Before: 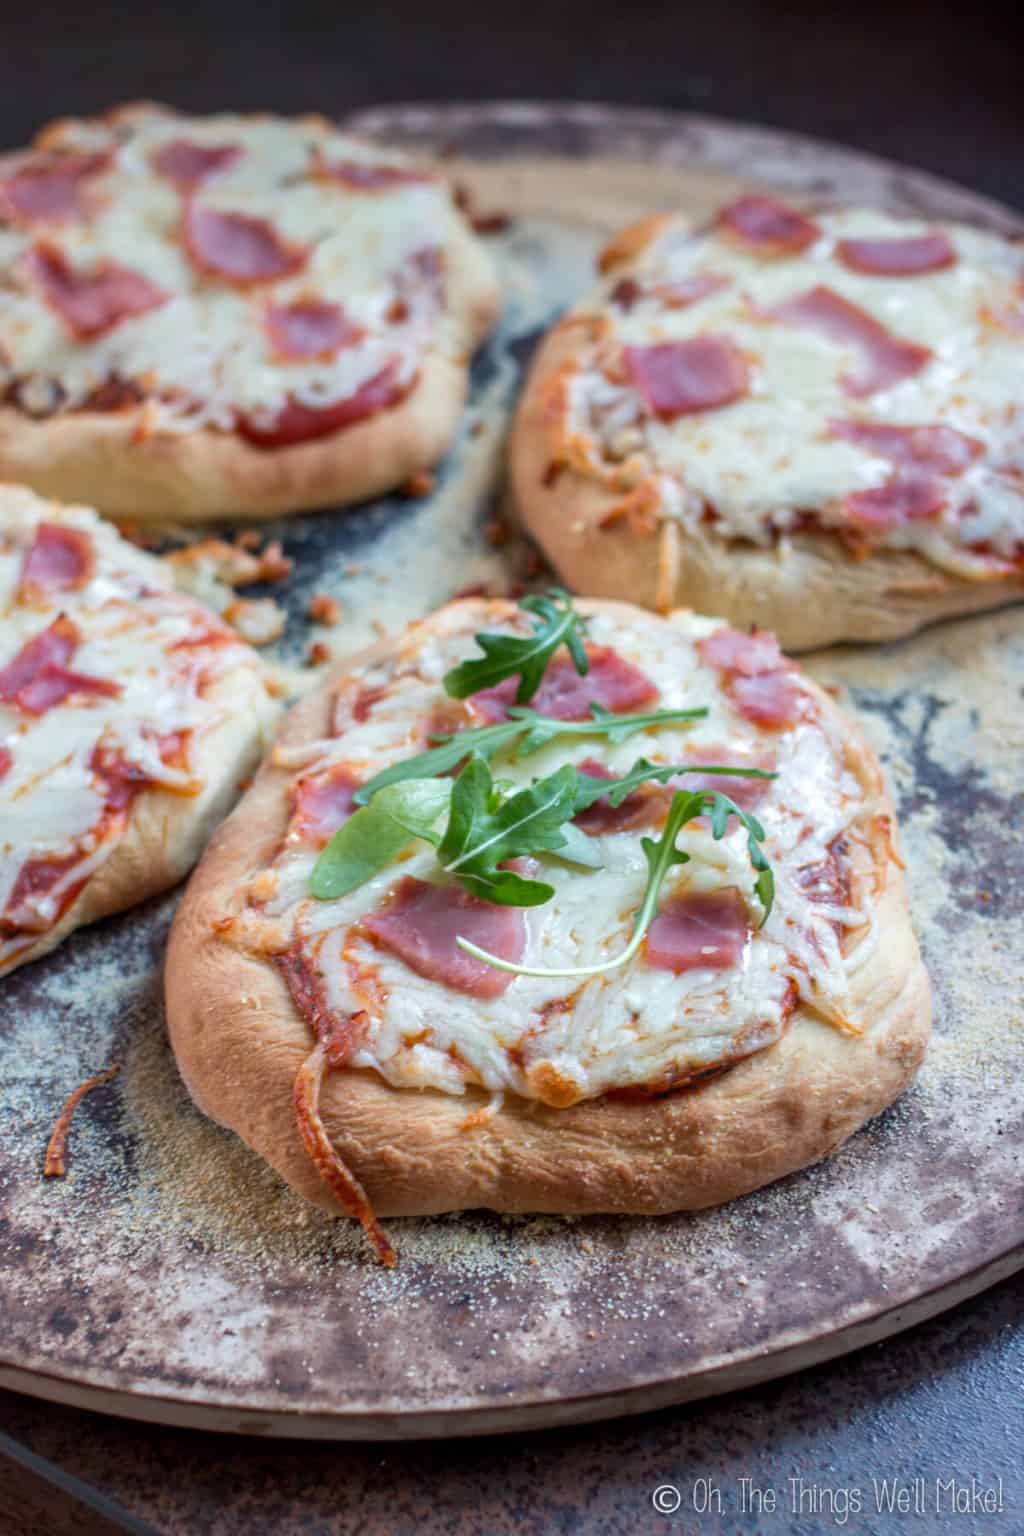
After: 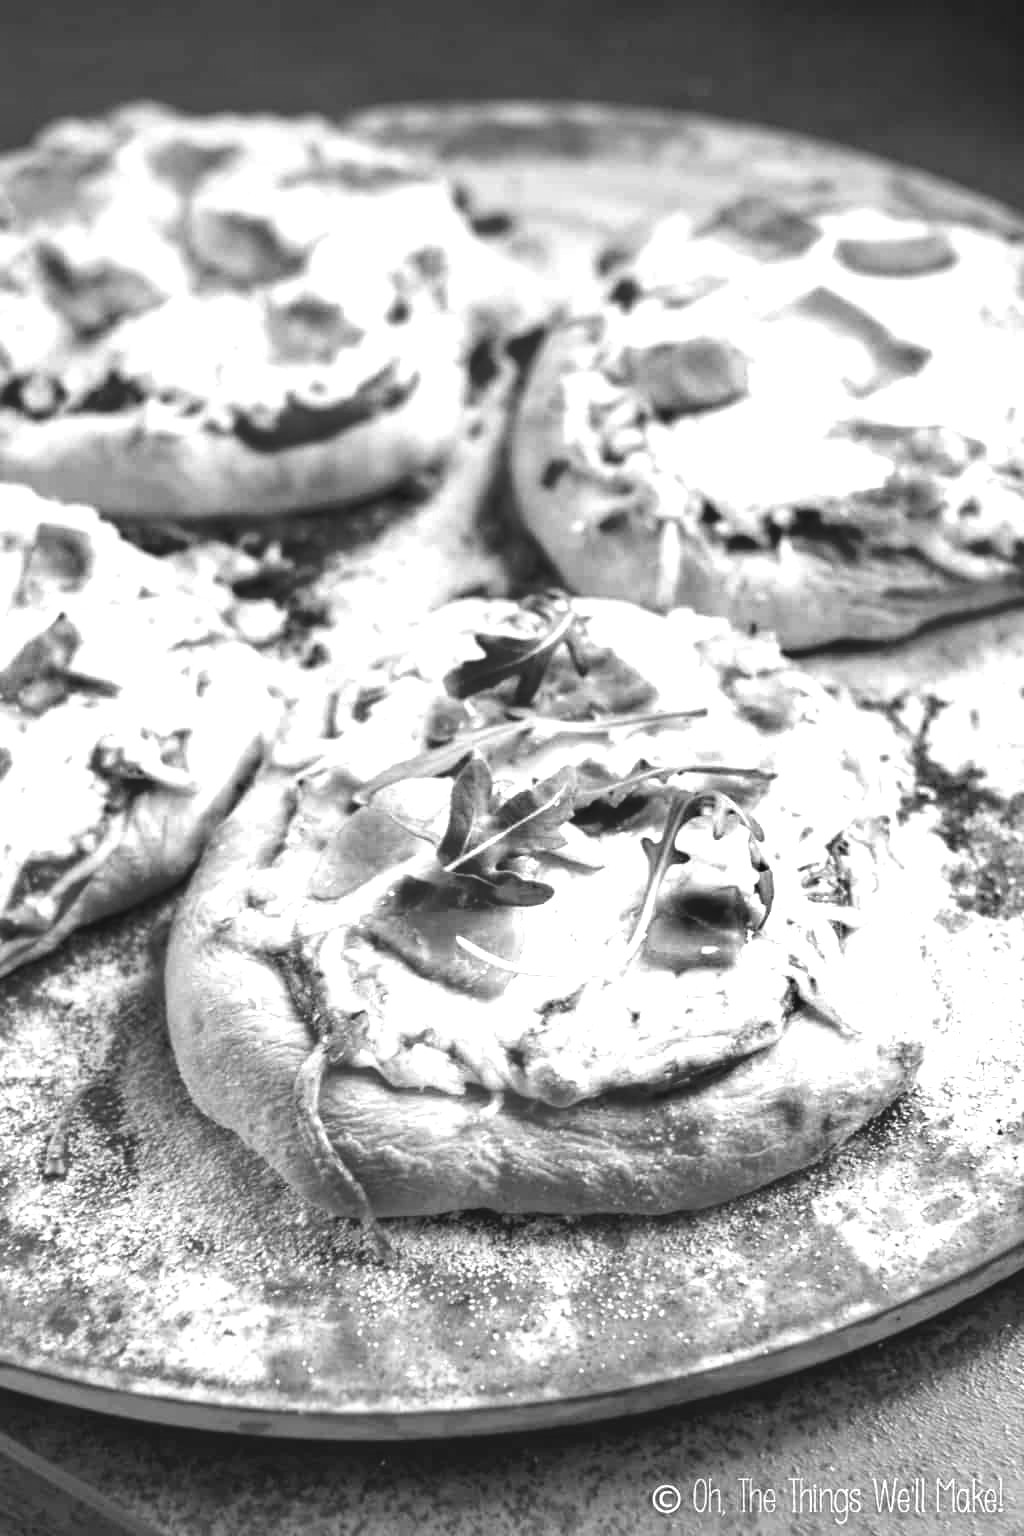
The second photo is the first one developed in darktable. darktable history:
exposure: exposure 1.089 EV, compensate highlight preservation false
color balance: lift [1.007, 1, 1, 1], gamma [1.097, 1, 1, 1]
monochrome: on, module defaults
shadows and highlights: shadows 5, soften with gaussian
